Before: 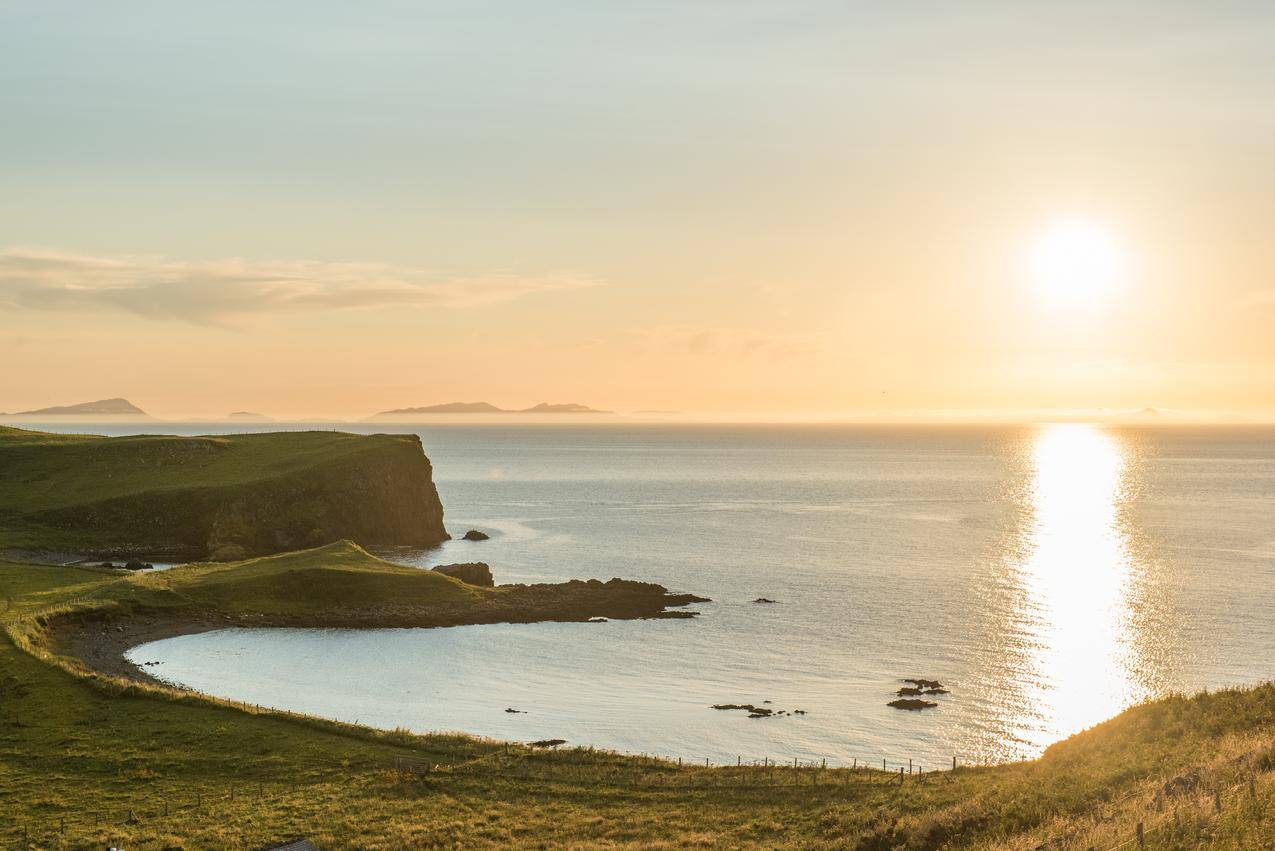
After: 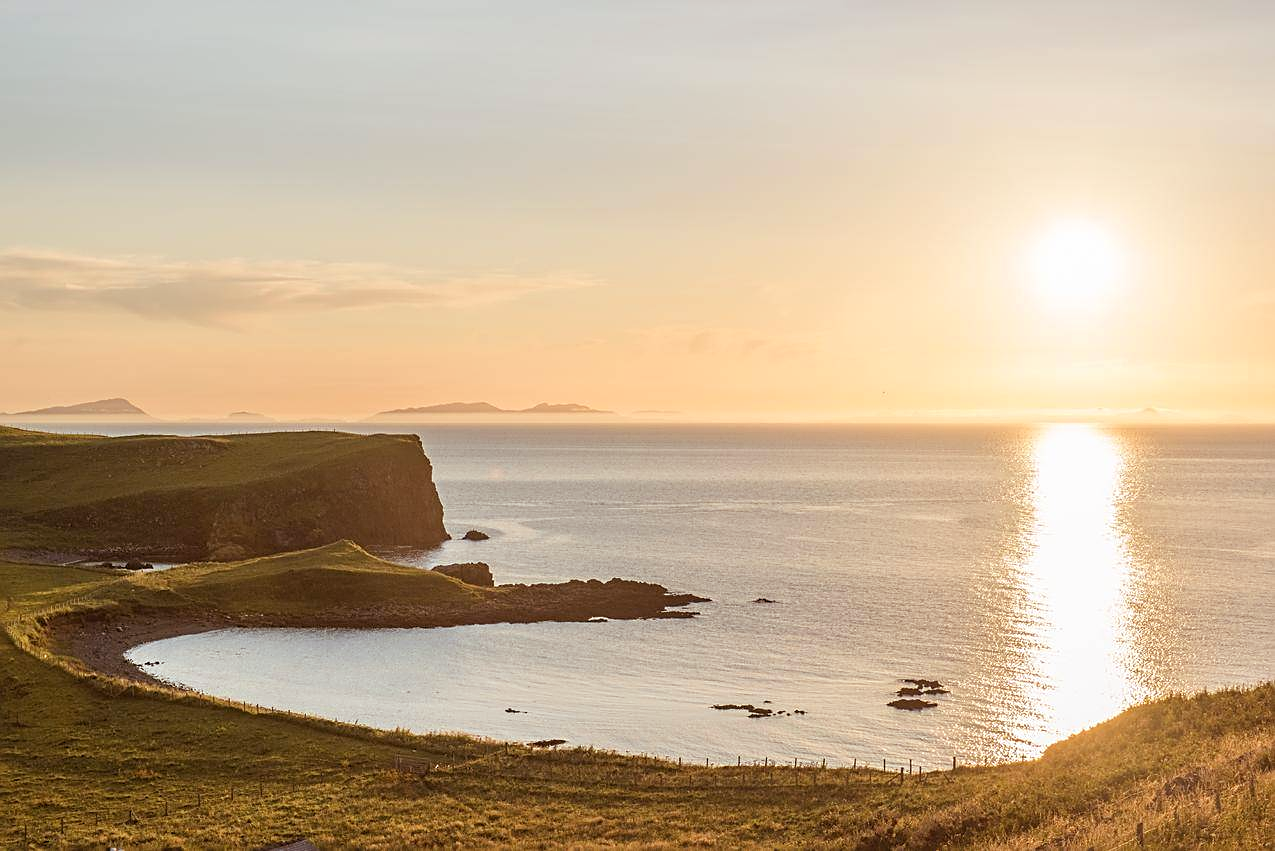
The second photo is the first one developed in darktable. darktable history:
sharpen: on, module defaults
rgb levels: mode RGB, independent channels, levels [[0, 0.474, 1], [0, 0.5, 1], [0, 0.5, 1]]
